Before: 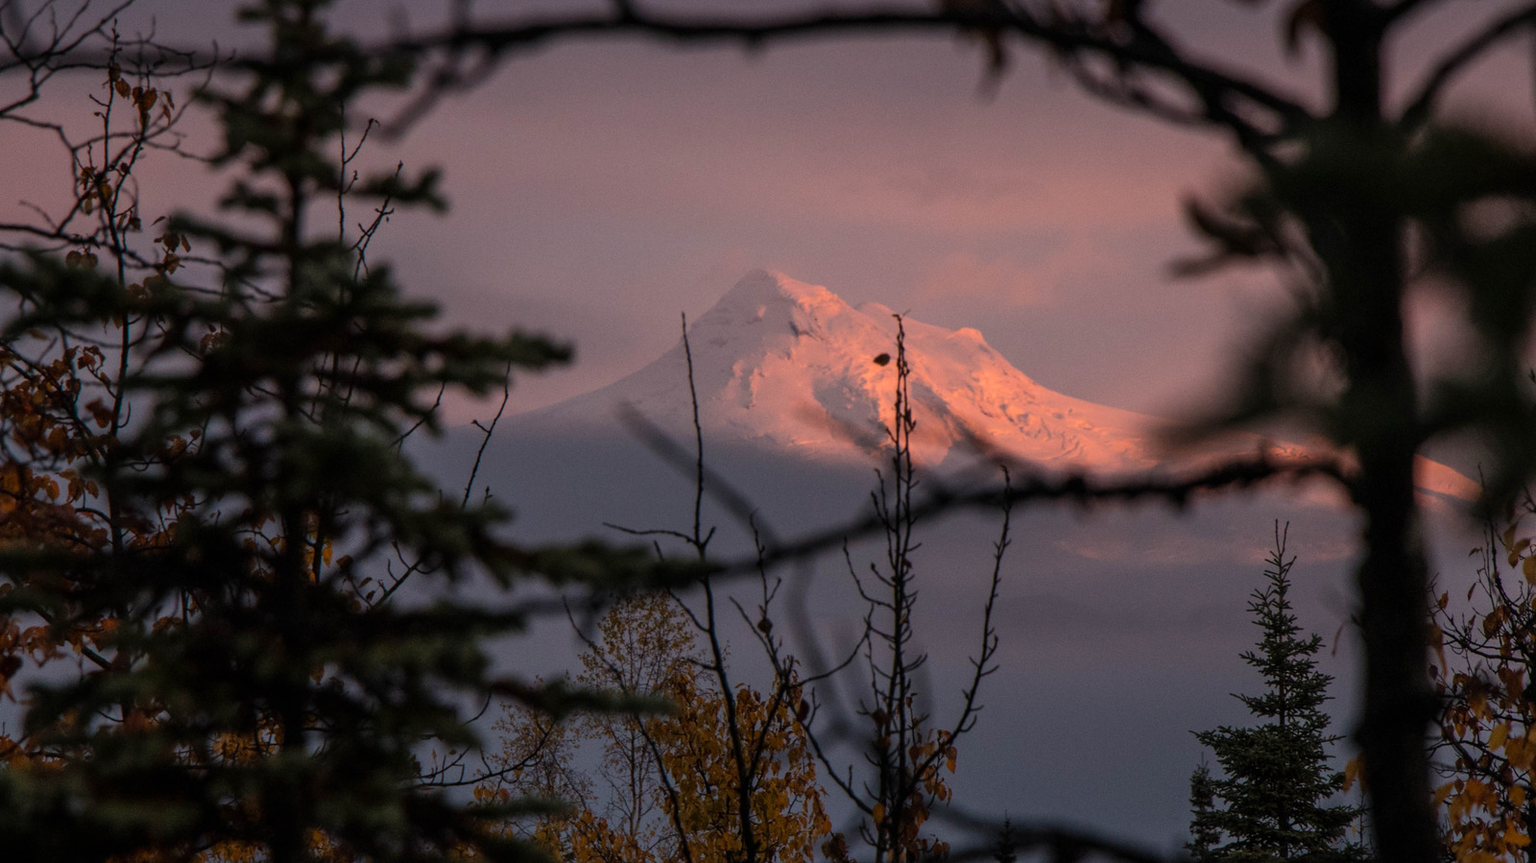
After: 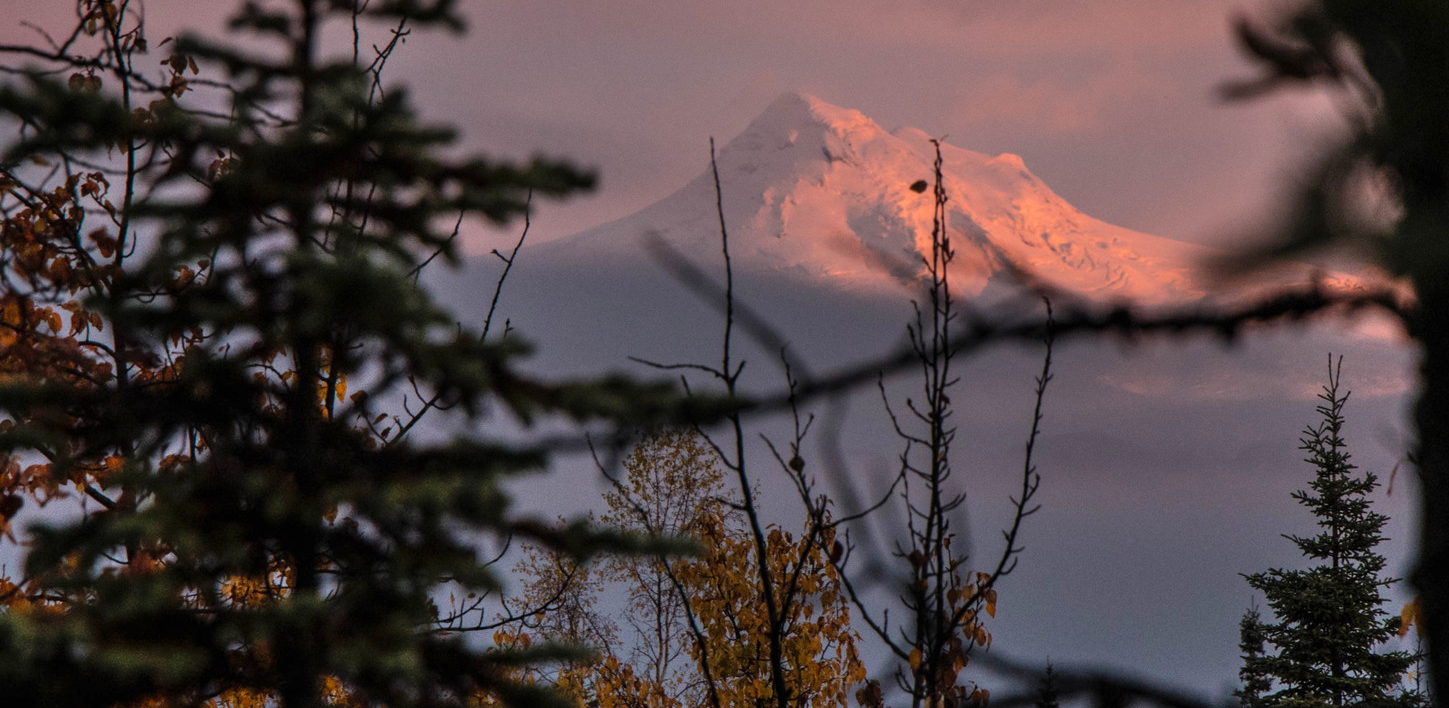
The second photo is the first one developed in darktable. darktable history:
crop: top 20.916%, right 9.437%, bottom 0.316%
shadows and highlights: low approximation 0.01, soften with gaussian
